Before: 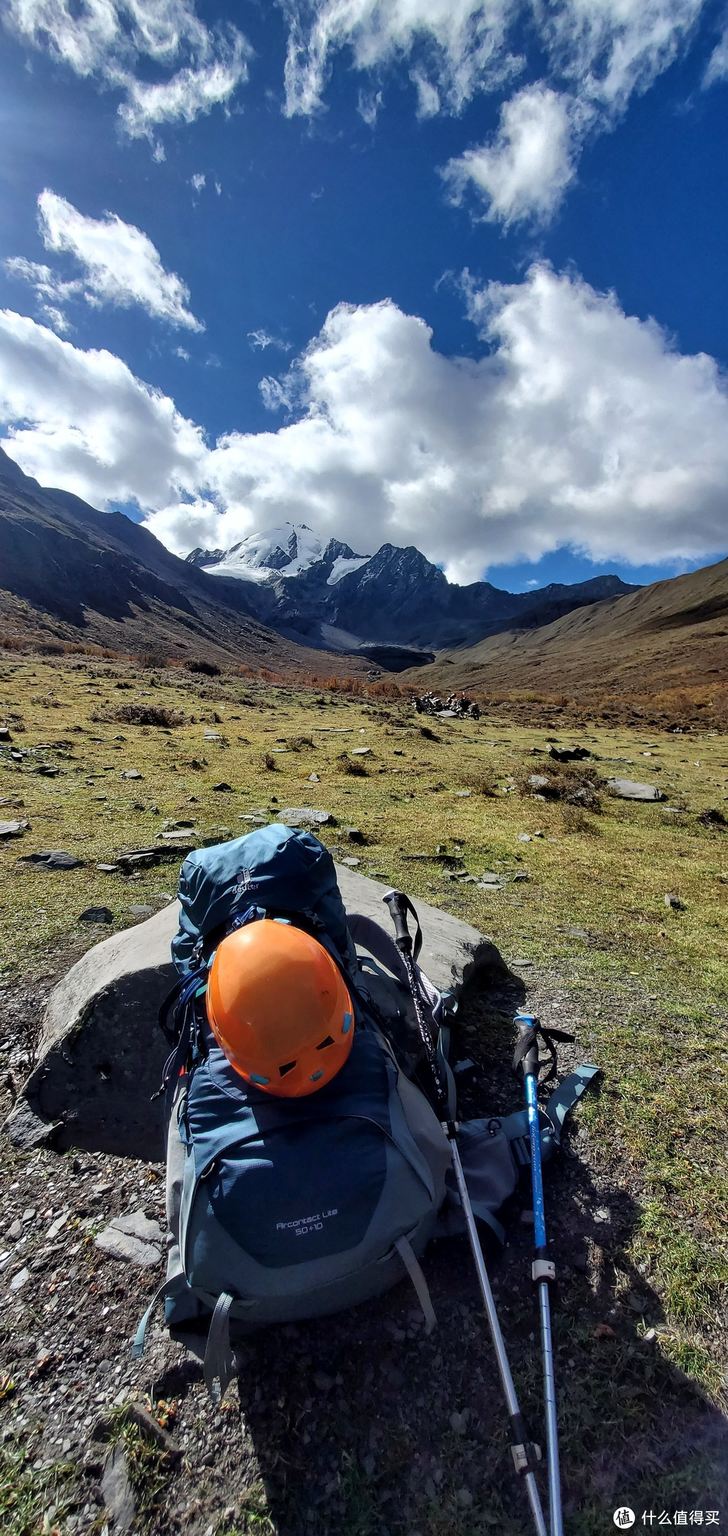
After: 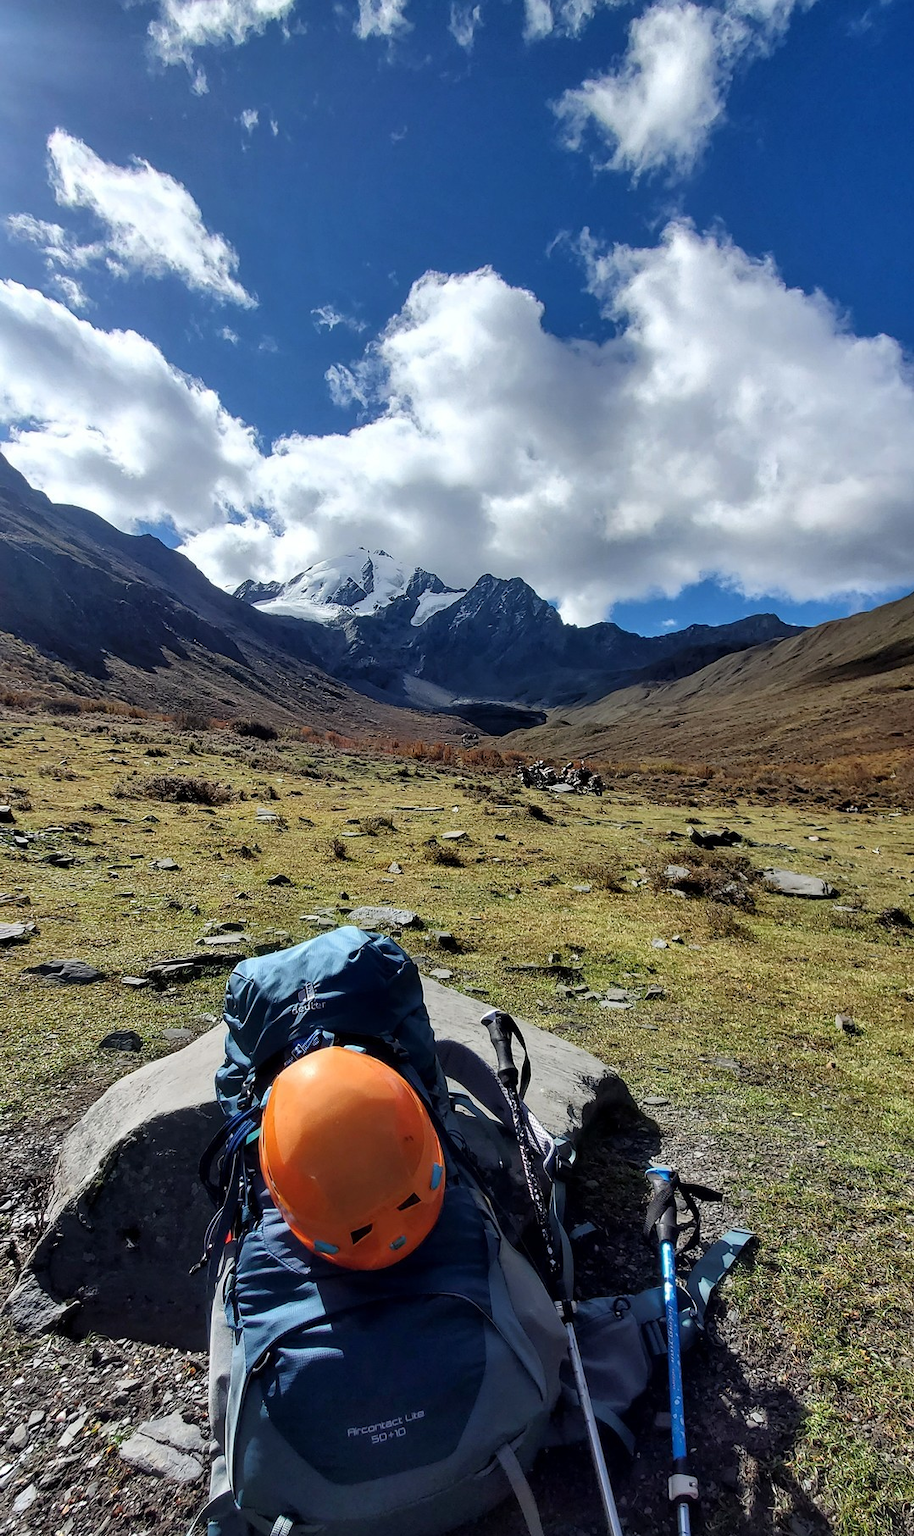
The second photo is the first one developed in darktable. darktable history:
crop and rotate: top 5.667%, bottom 14.754%
